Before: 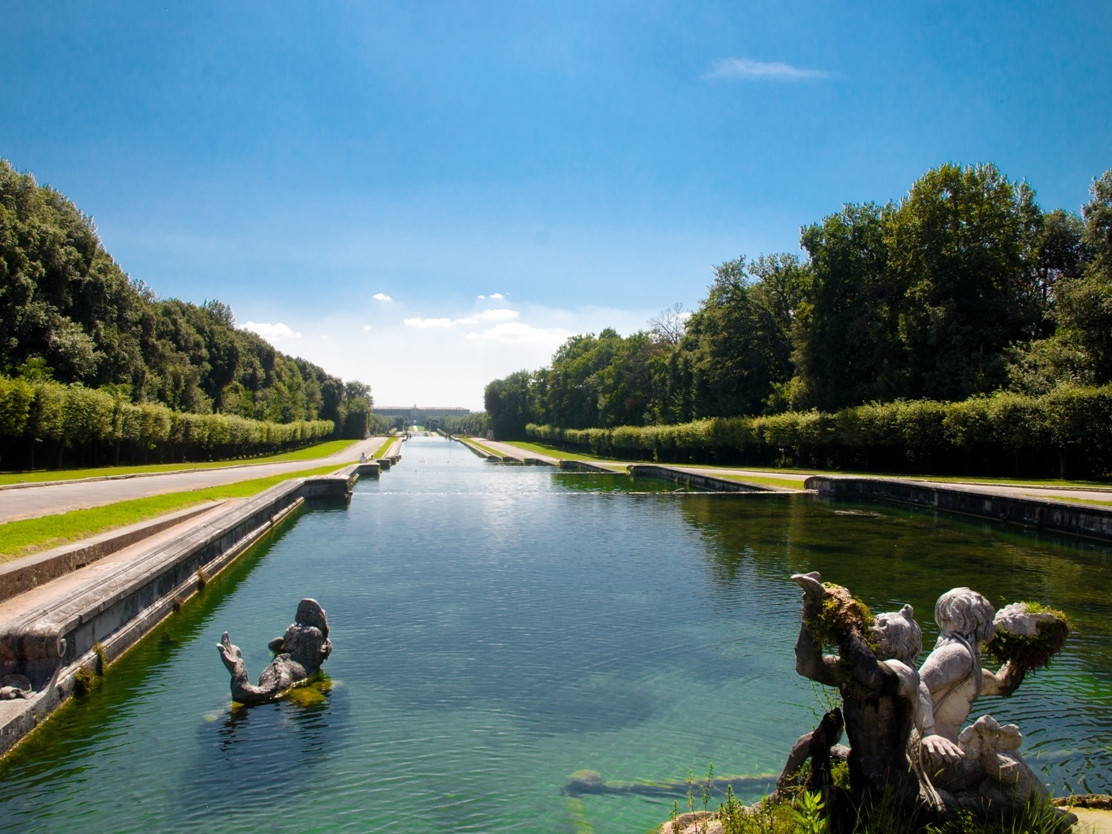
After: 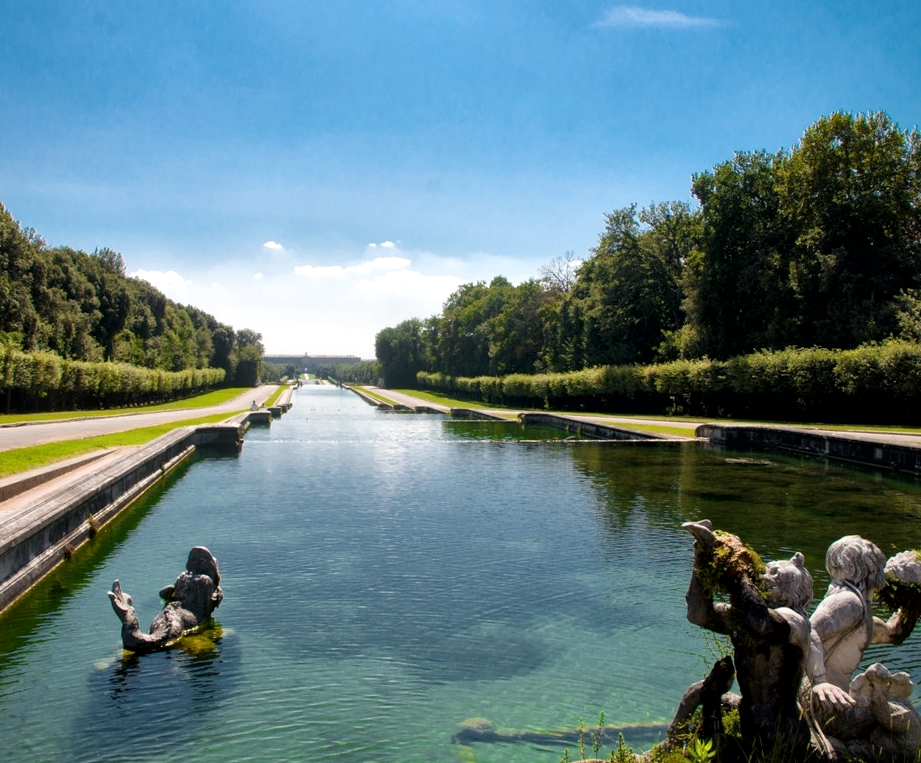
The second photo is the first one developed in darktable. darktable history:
local contrast: mode bilateral grid, contrast 20, coarseness 50, detail 150%, midtone range 0.2
crop: left 9.807%, top 6.259%, right 7.334%, bottom 2.177%
